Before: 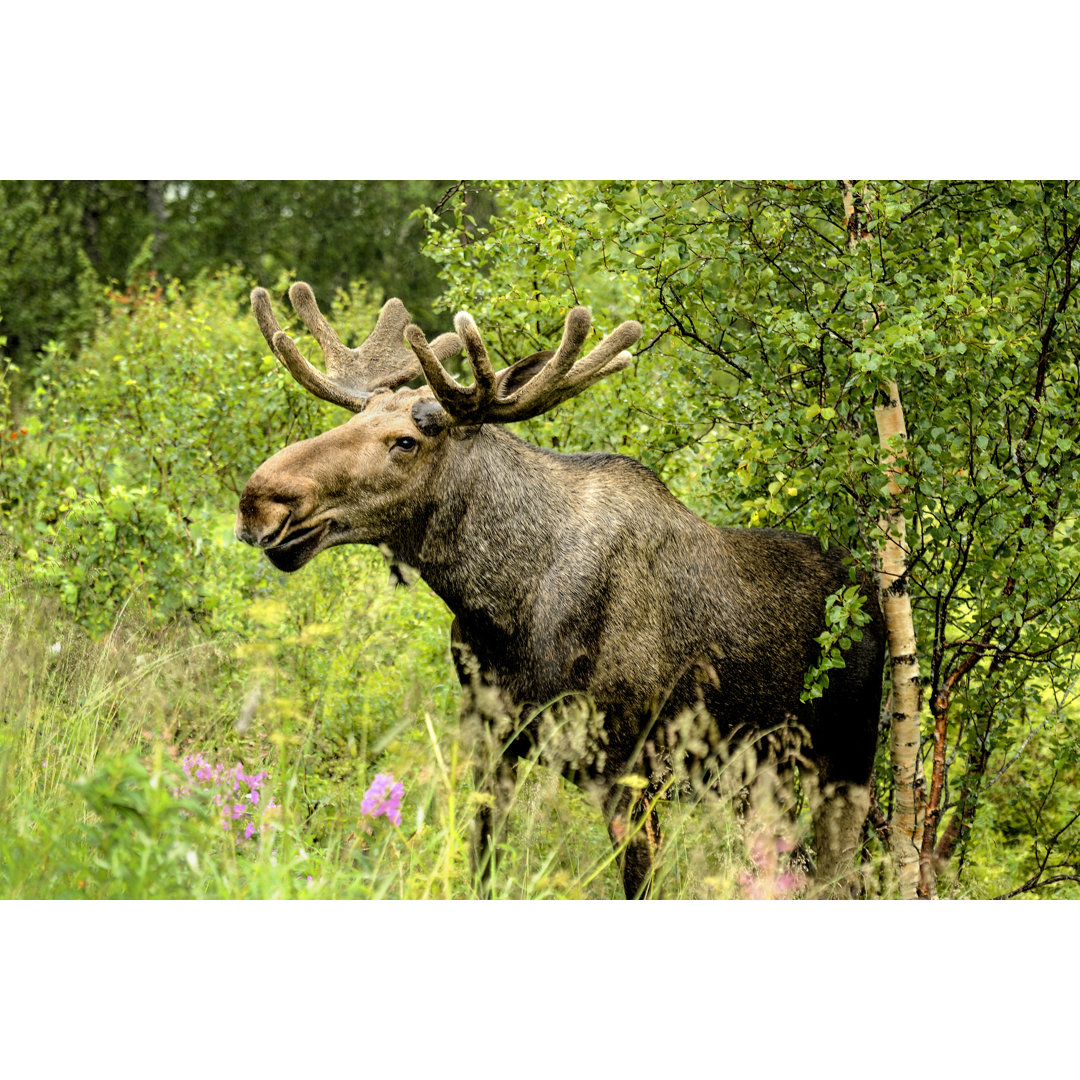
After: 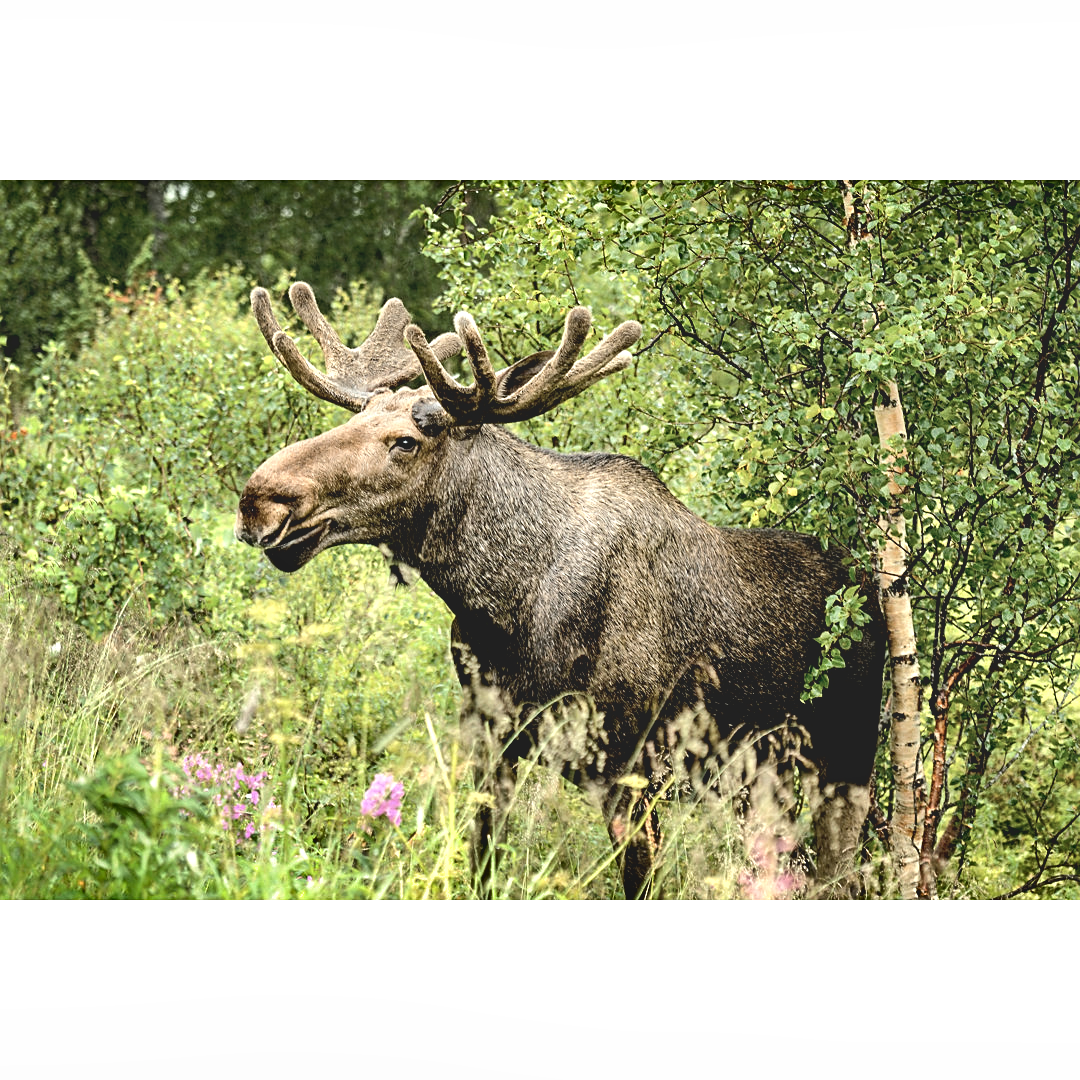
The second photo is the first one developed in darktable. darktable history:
sharpen: on, module defaults
exposure: black level correction 0.005, exposure 0.418 EV, compensate exposure bias true, compensate highlight preservation false
tone equalizer: -8 EV -0.454 EV, -7 EV -0.364 EV, -6 EV -0.312 EV, -5 EV -0.207 EV, -3 EV 0.229 EV, -2 EV 0.34 EV, -1 EV 0.396 EV, +0 EV 0.419 EV, edges refinement/feathering 500, mask exposure compensation -1.57 EV, preserve details no
shadows and highlights: white point adjustment 1.06, soften with gaussian
contrast brightness saturation: contrast -0.25, saturation -0.439
